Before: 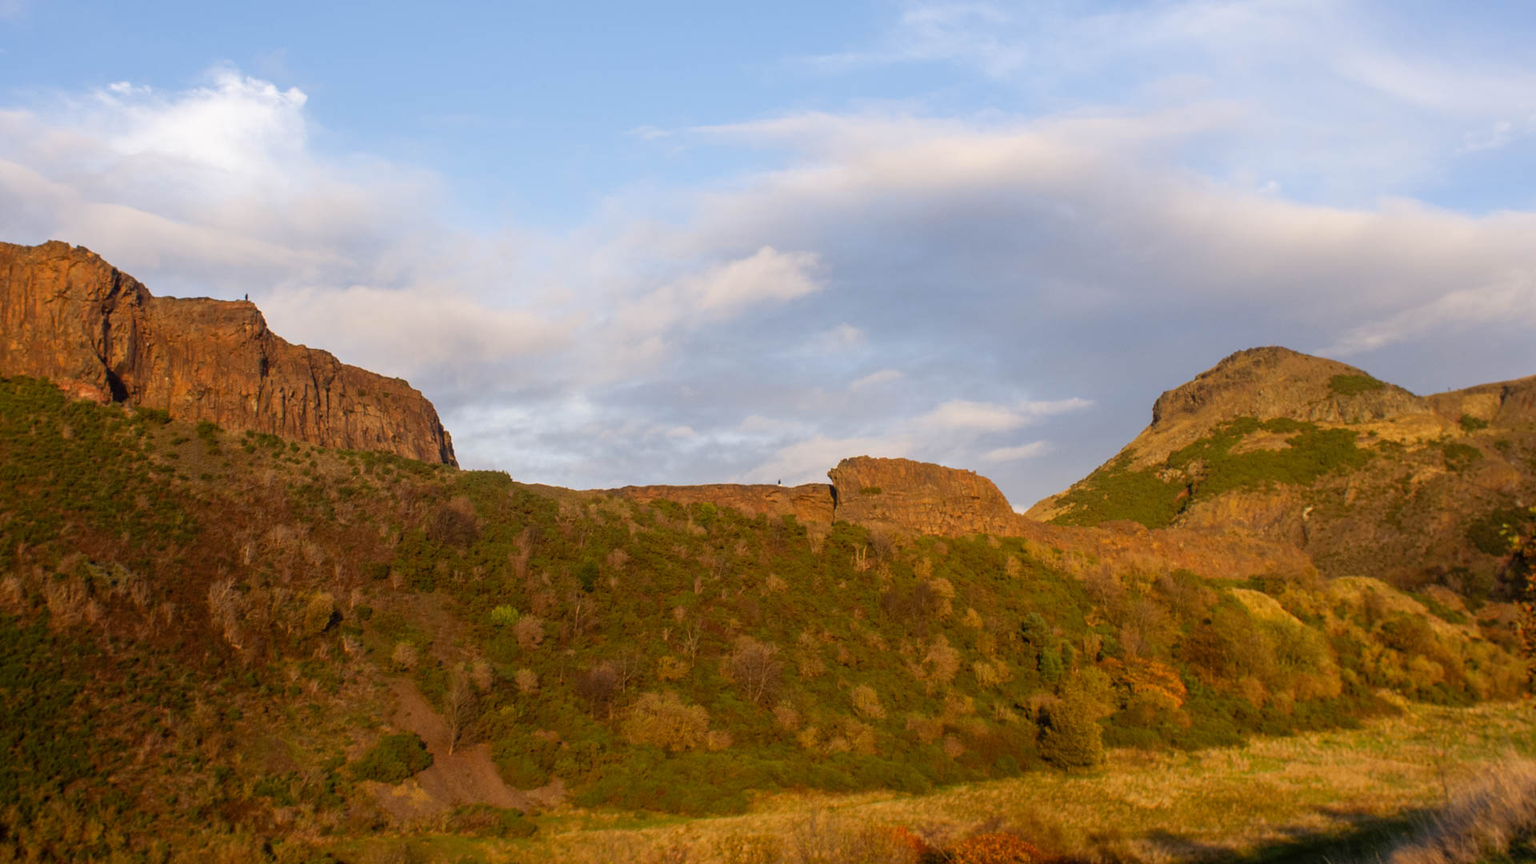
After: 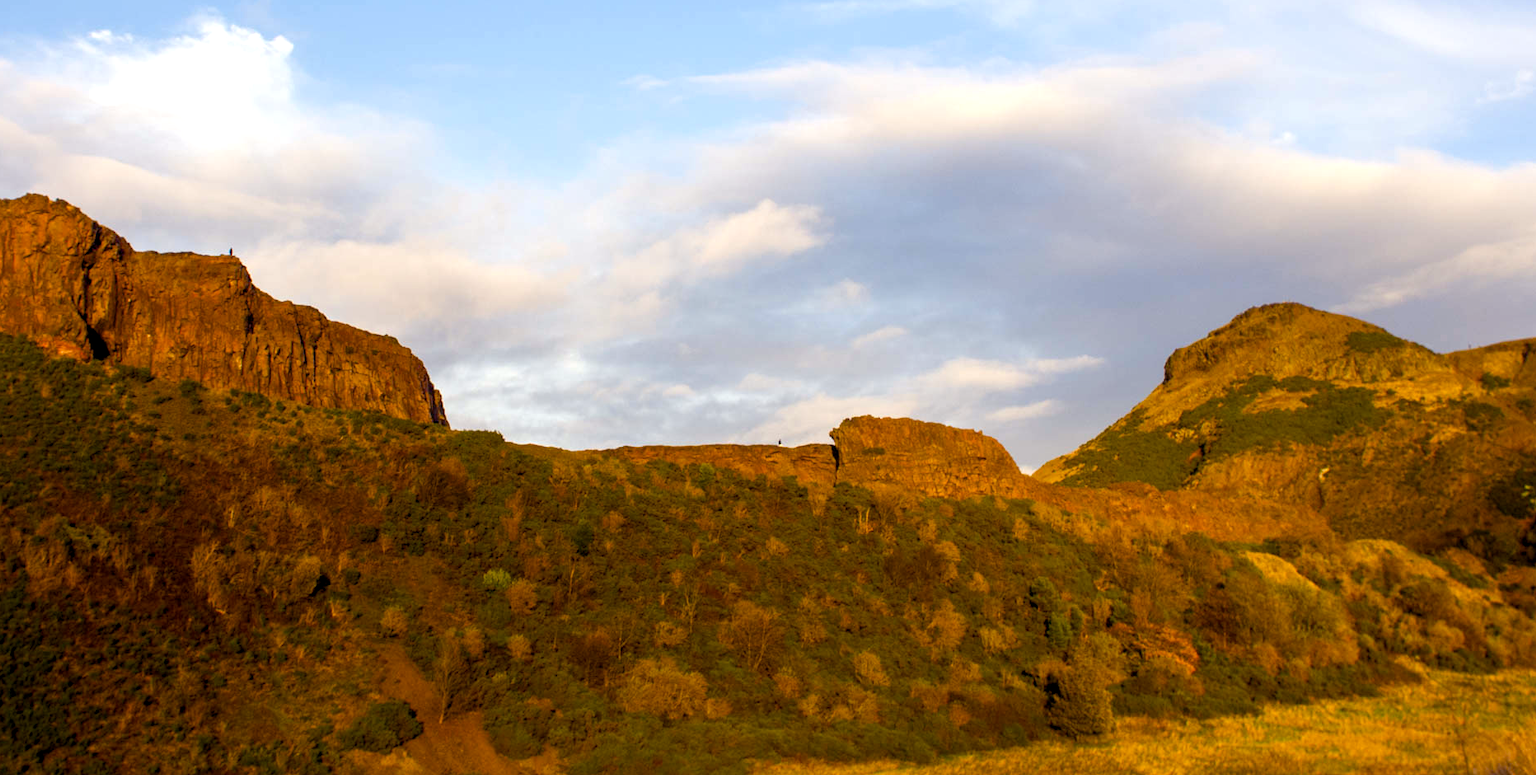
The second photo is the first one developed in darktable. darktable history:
color balance rgb: shadows lift › luminance -21.66%, shadows lift › chroma 6.57%, shadows lift › hue 270°, power › chroma 0.68%, power › hue 60°, highlights gain › luminance 6.08%, highlights gain › chroma 1.33%, highlights gain › hue 90°, global offset › luminance -0.87%, perceptual saturation grading › global saturation 26.86%, perceptual saturation grading › highlights -28.39%, perceptual saturation grading › mid-tones 15.22%, perceptual saturation grading › shadows 33.98%, perceptual brilliance grading › highlights 10%, perceptual brilliance grading › mid-tones 5%
crop: left 1.507%, top 6.147%, right 1.379%, bottom 6.637%
